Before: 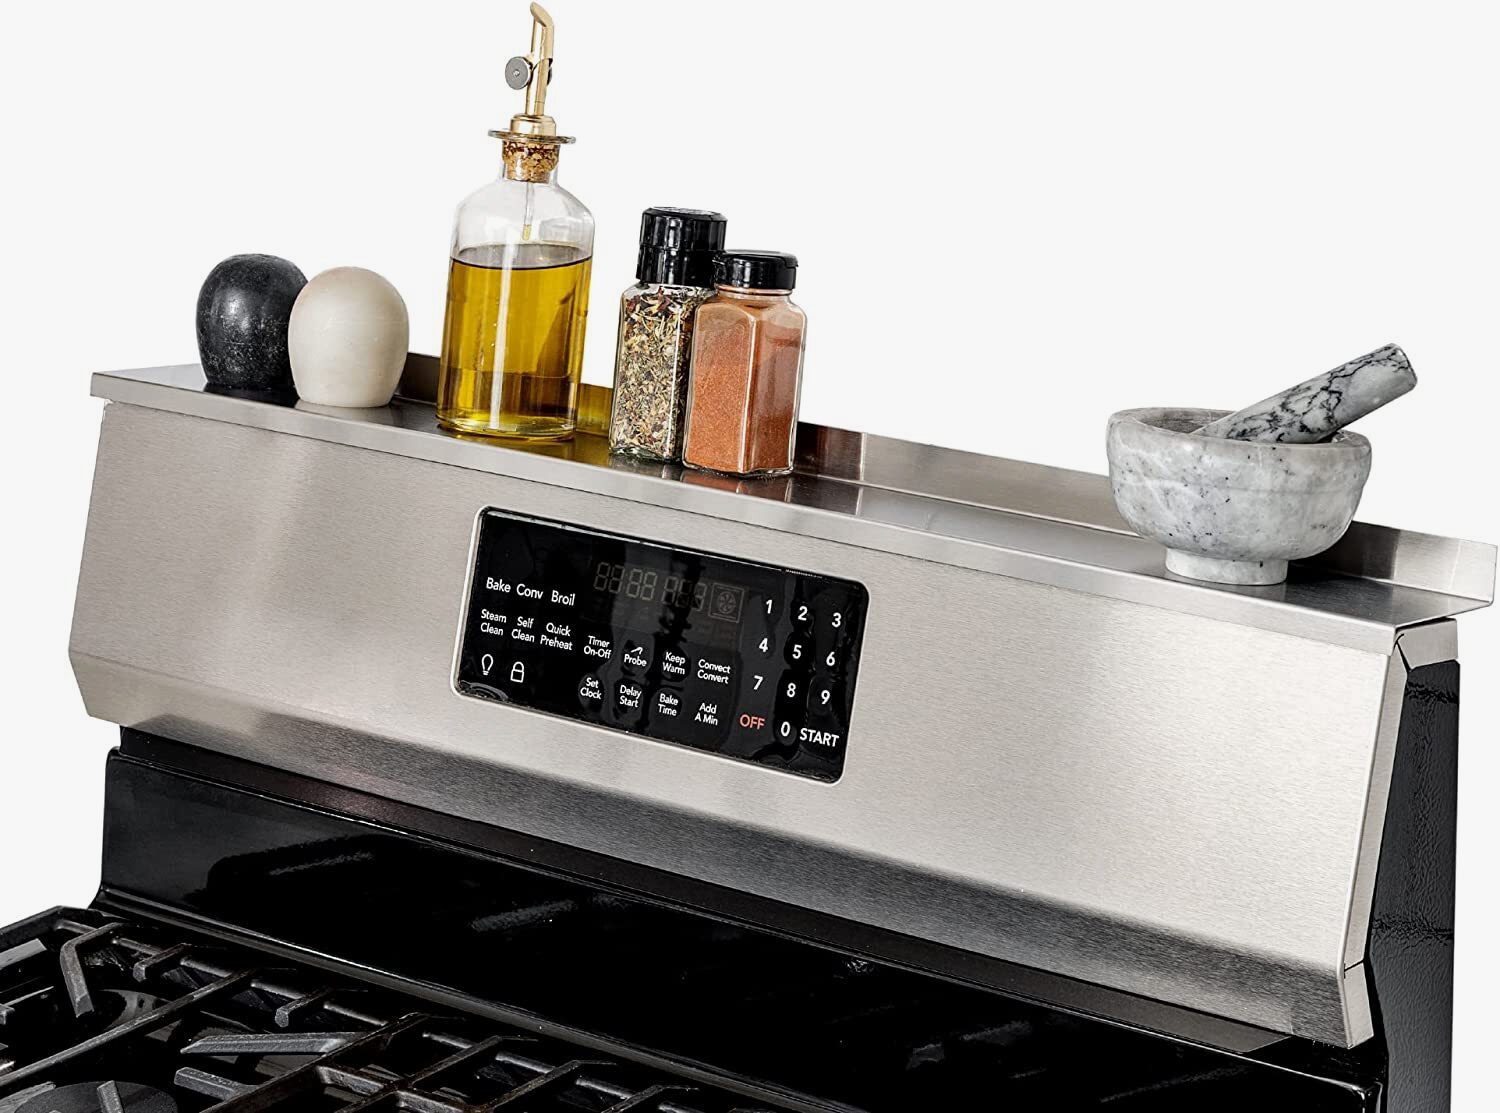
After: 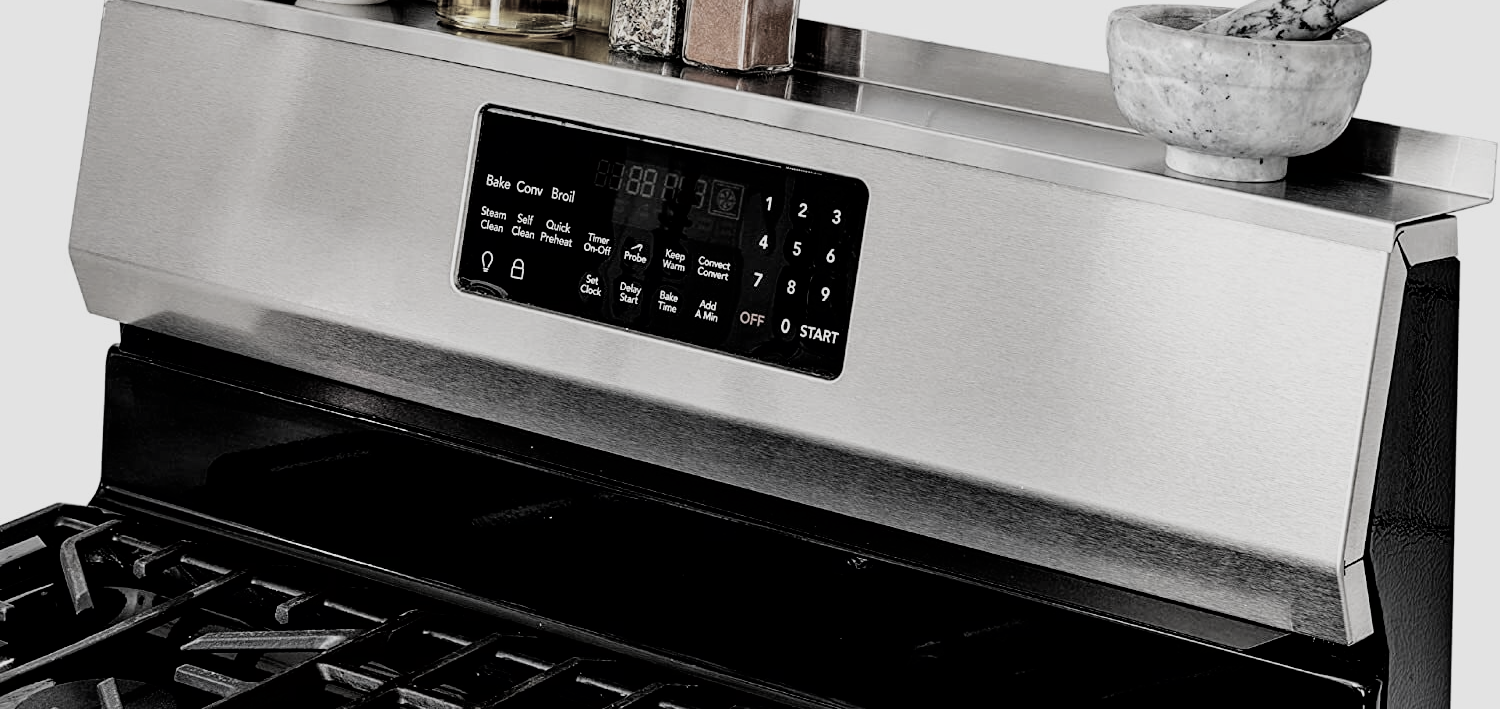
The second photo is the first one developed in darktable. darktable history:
filmic rgb: black relative exposure -5.06 EV, white relative exposure 3.52 EV, hardness 3.16, contrast 1.194, highlights saturation mix -49.15%
color zones: curves: ch1 [(0, 0.153) (0.143, 0.15) (0.286, 0.151) (0.429, 0.152) (0.571, 0.152) (0.714, 0.151) (0.857, 0.151) (1, 0.153)]
crop and rotate: top 36.251%
